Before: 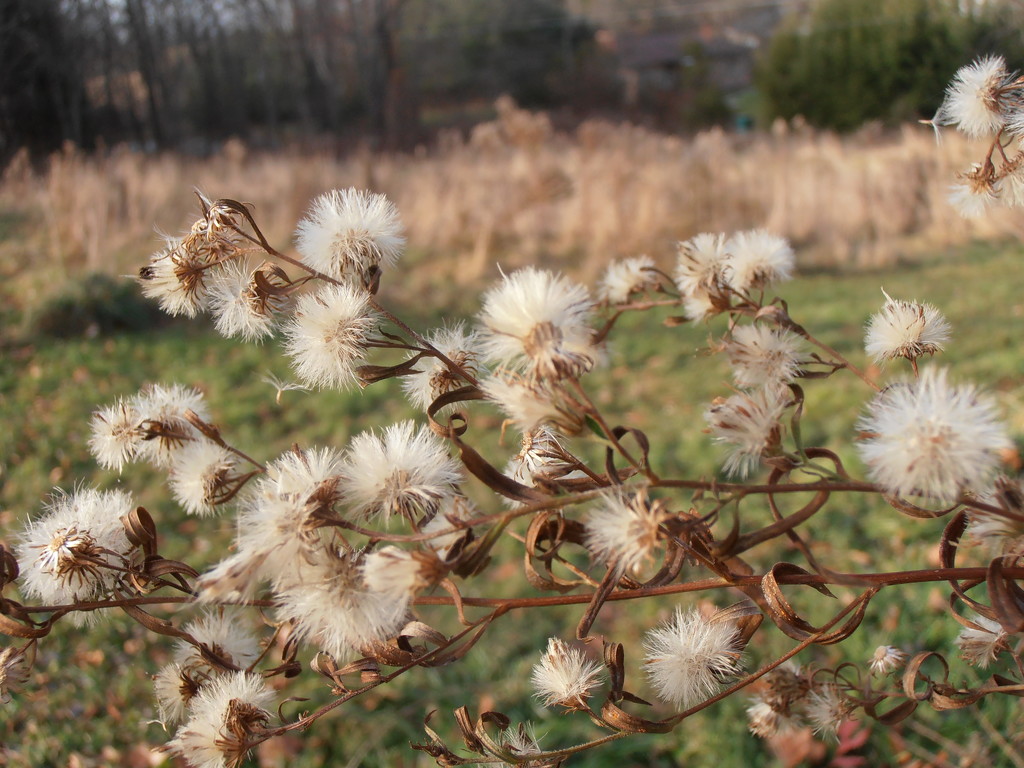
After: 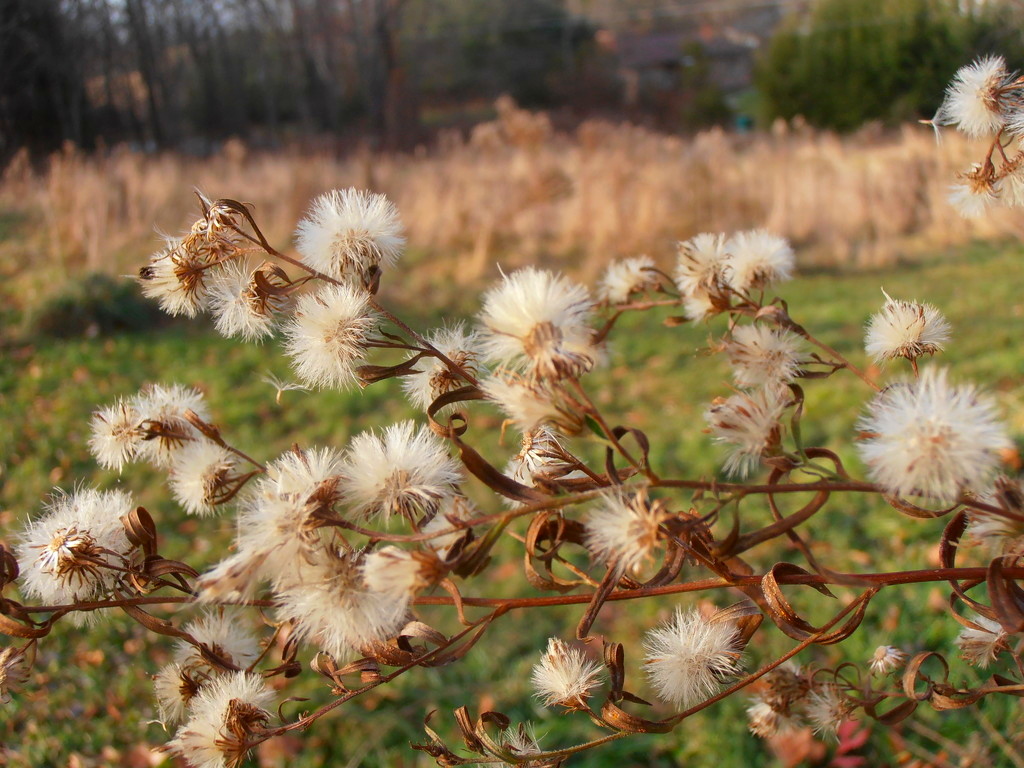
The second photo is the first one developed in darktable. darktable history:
contrast brightness saturation: brightness -0.017, saturation 0.359
